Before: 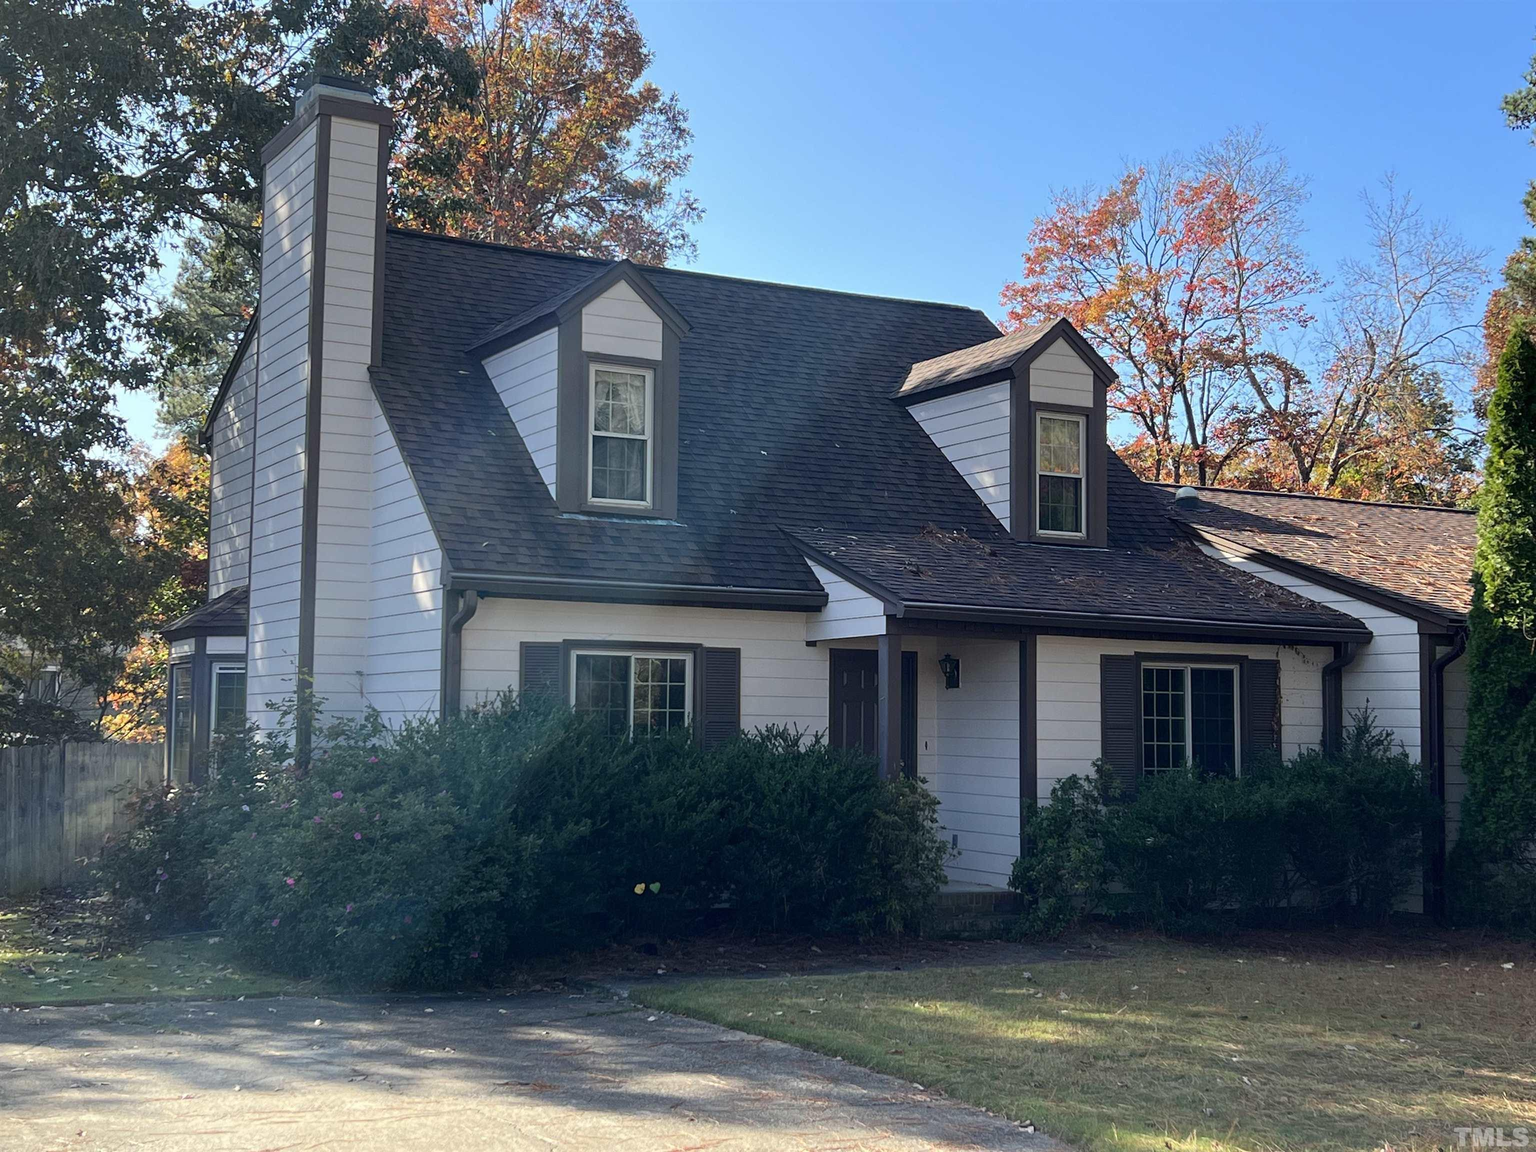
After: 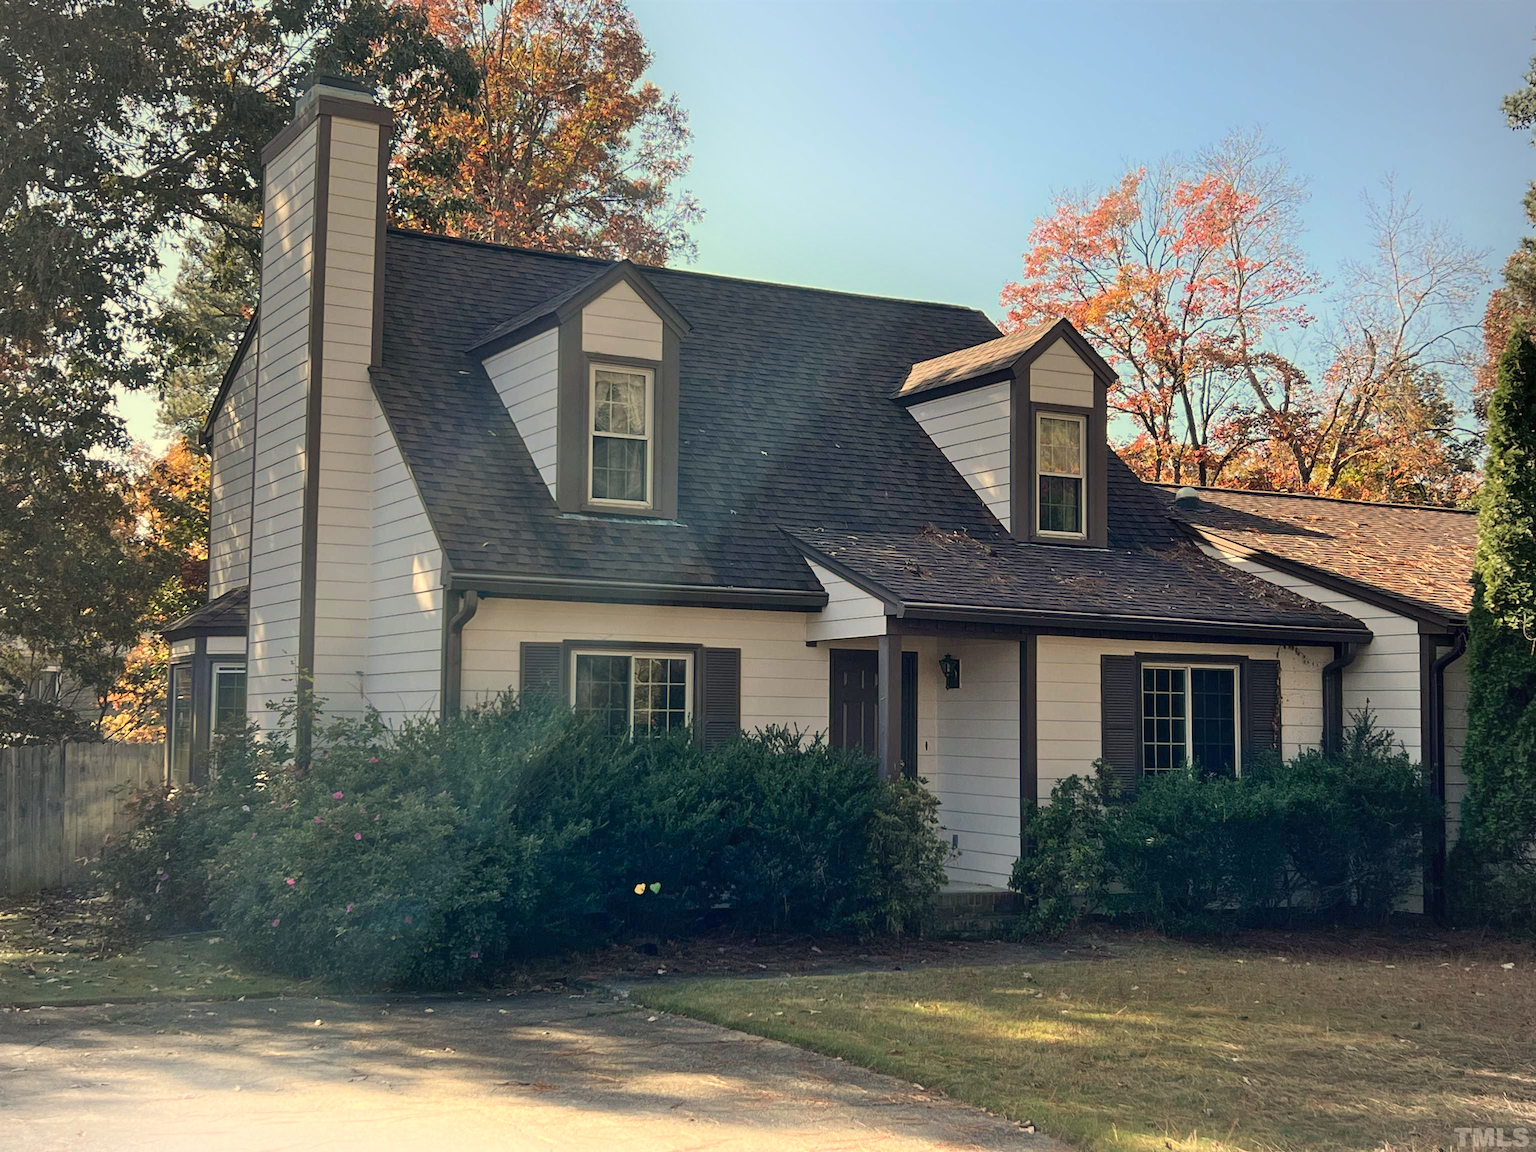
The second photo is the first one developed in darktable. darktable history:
vignetting: brightness -0.167
white balance: red 1.123, blue 0.83
shadows and highlights: highlights 70.7, soften with gaussian
